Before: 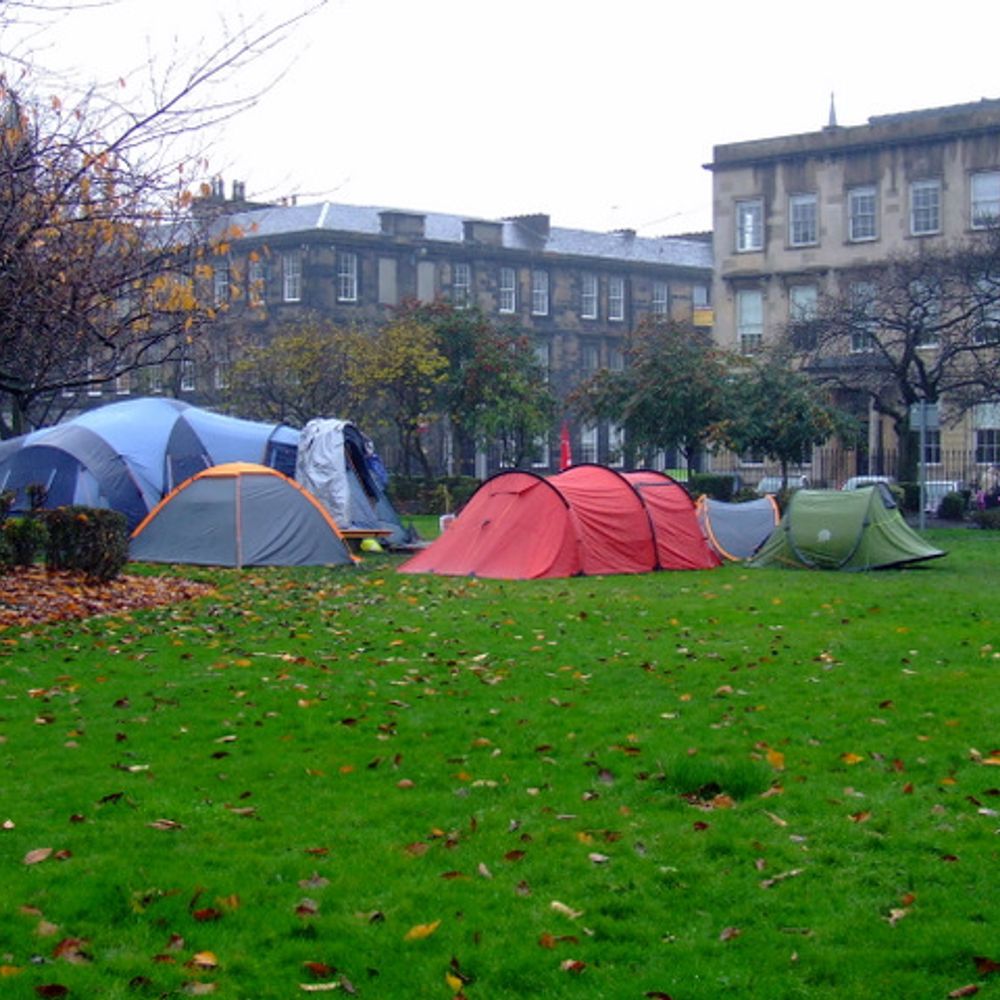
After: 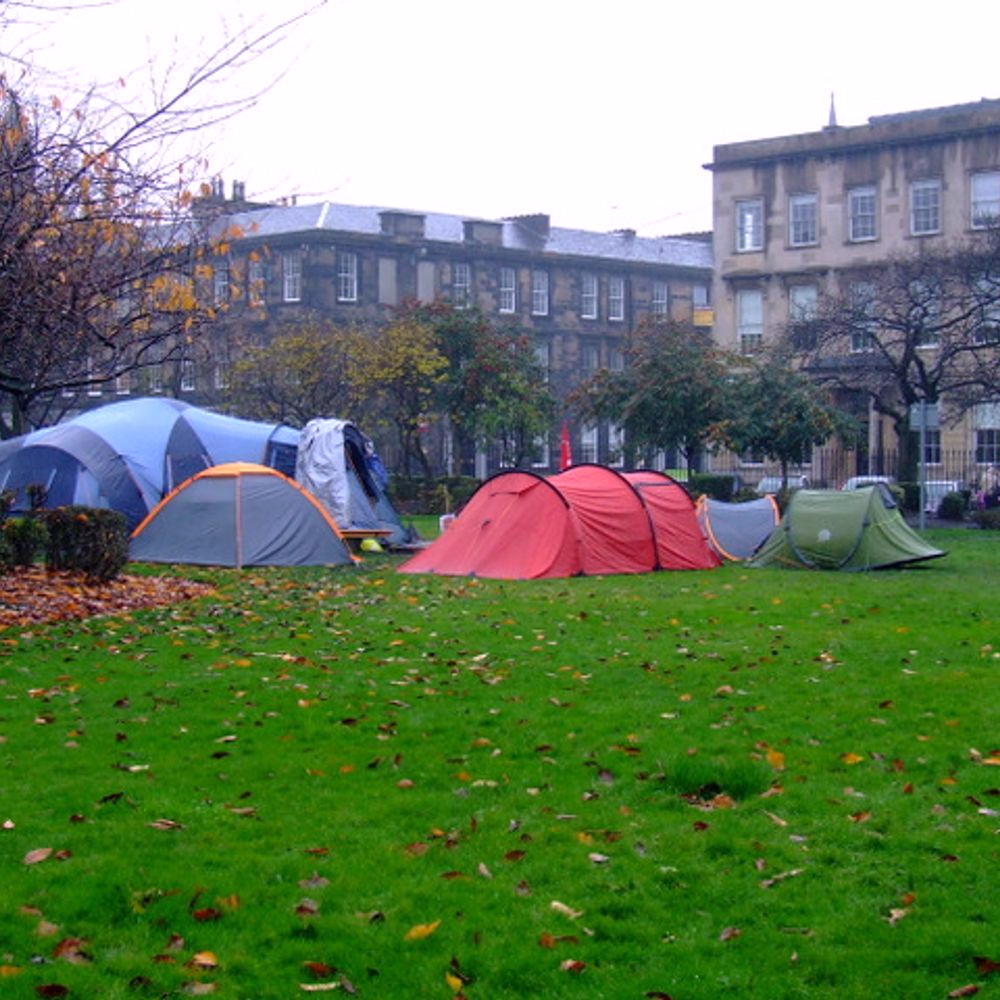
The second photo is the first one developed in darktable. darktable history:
white balance: red 1.05, blue 1.072
tone equalizer: on, module defaults
